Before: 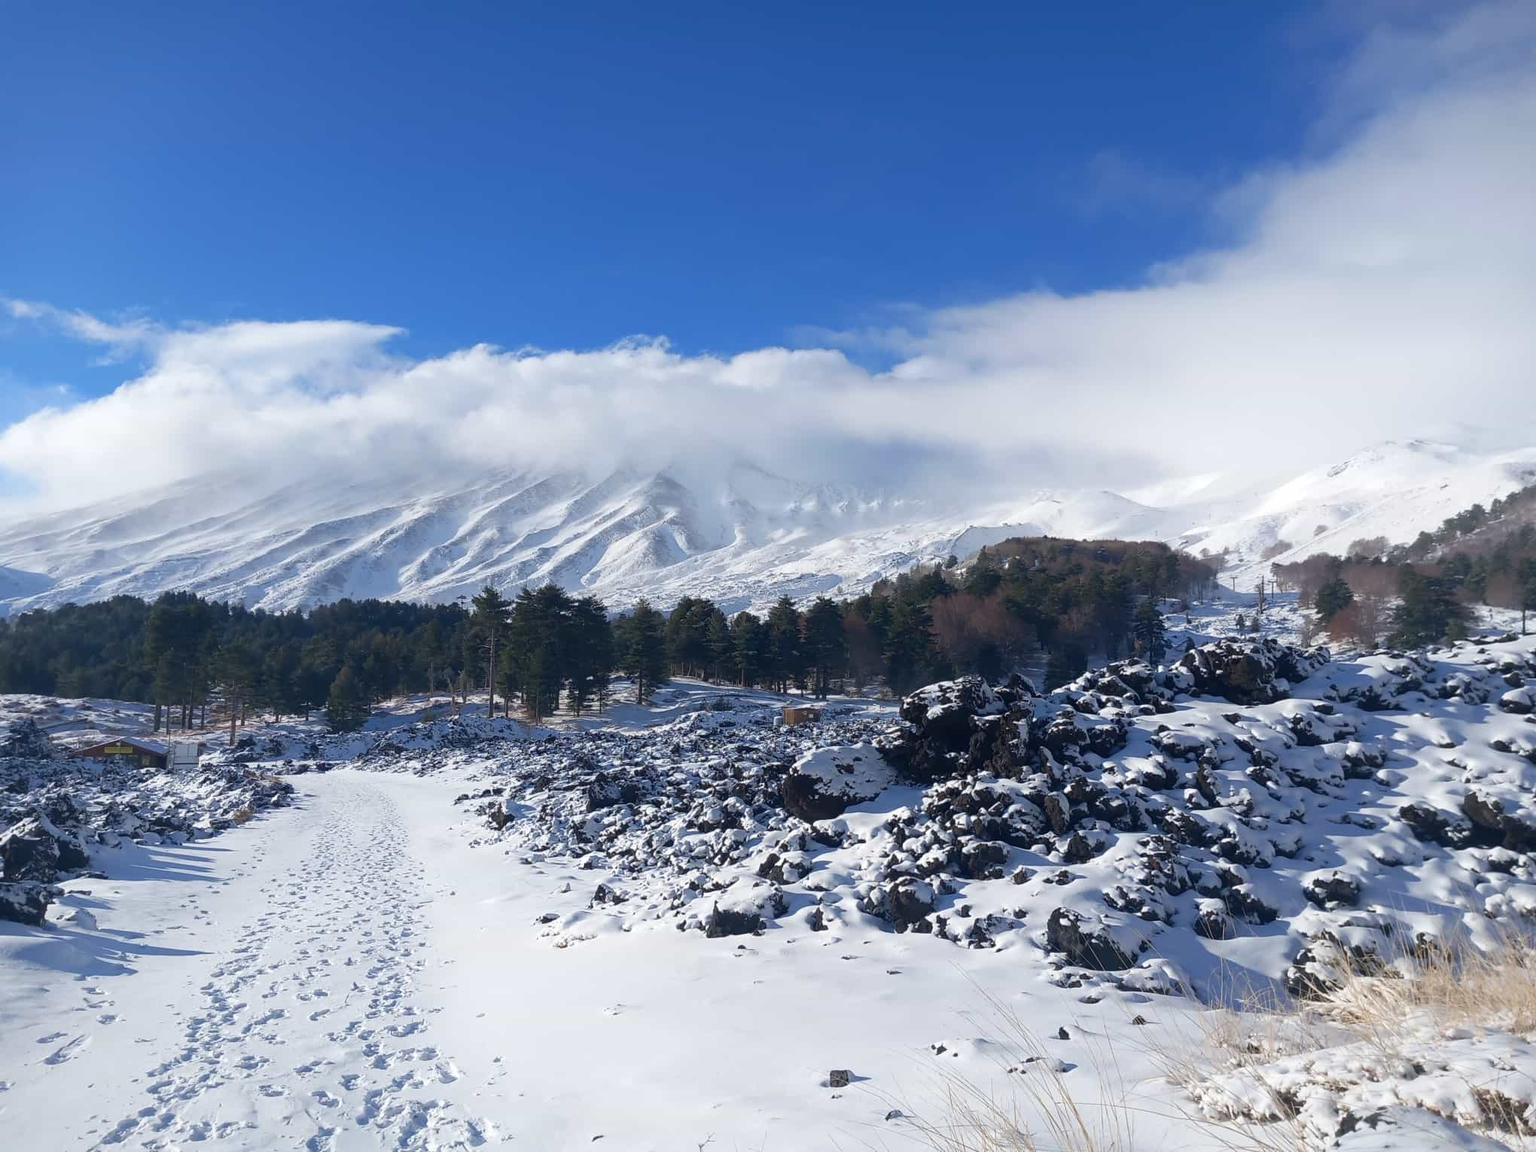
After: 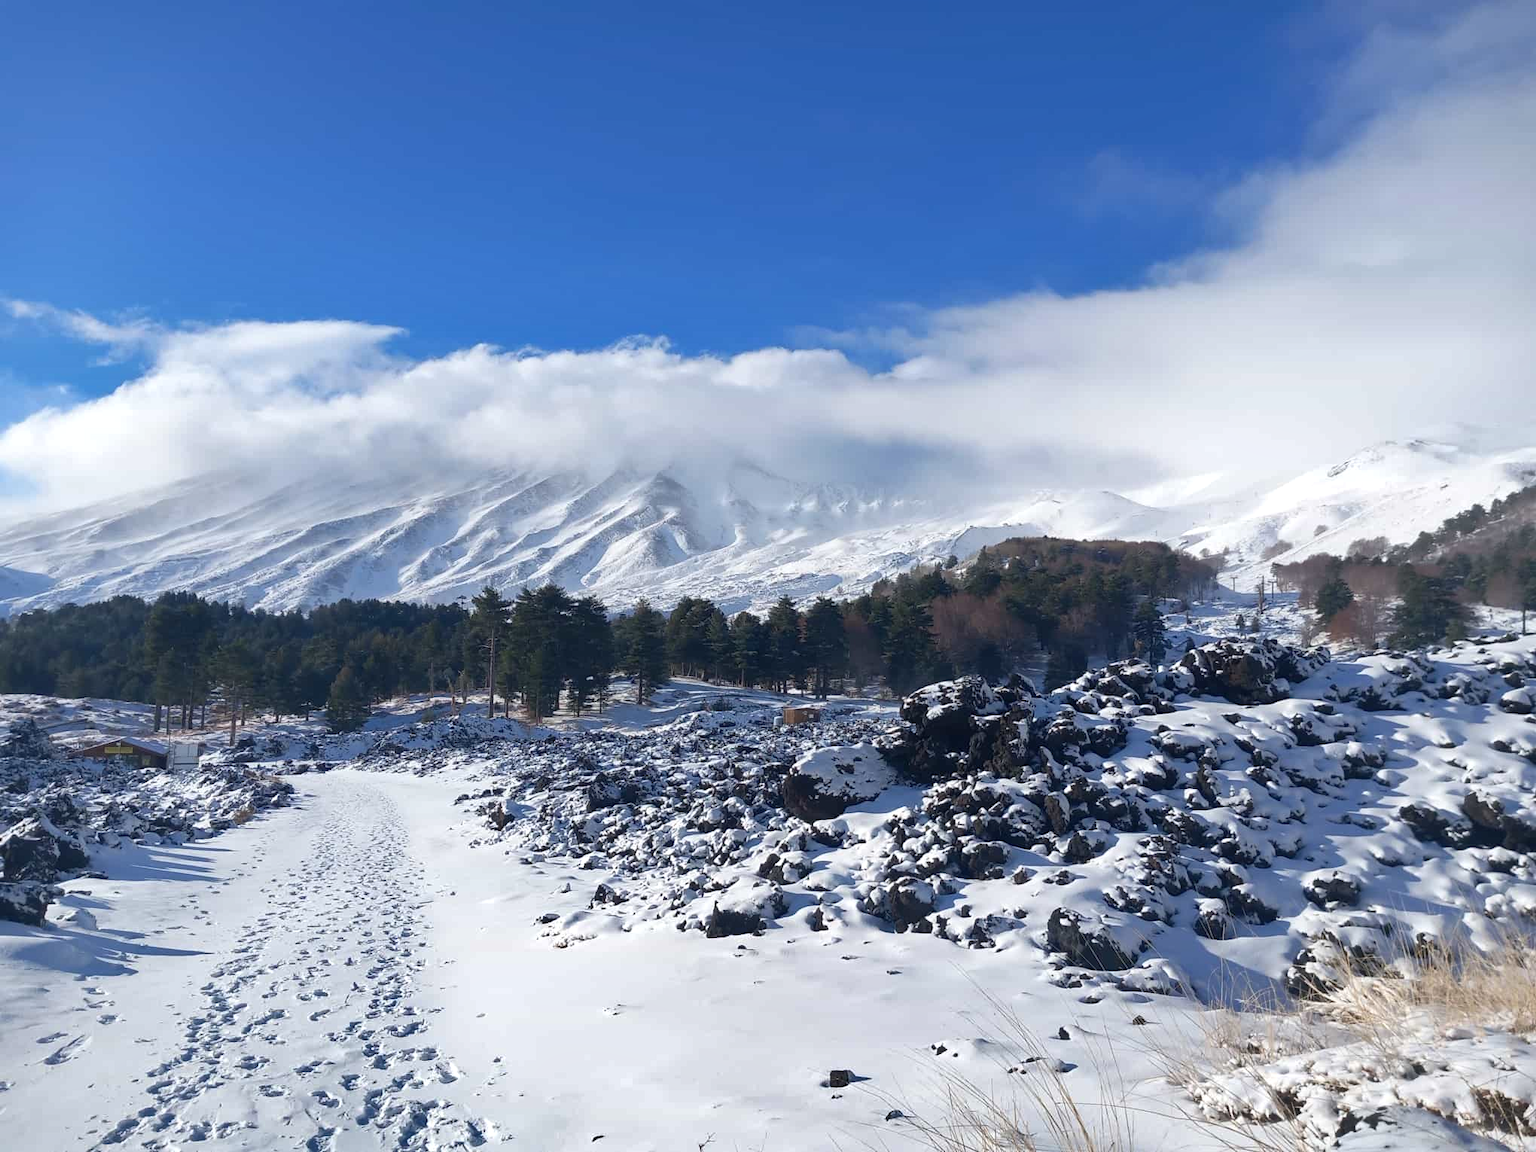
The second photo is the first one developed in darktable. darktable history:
shadows and highlights: radius 133.83, soften with gaussian
exposure: exposure 0.127 EV, compensate highlight preservation false
